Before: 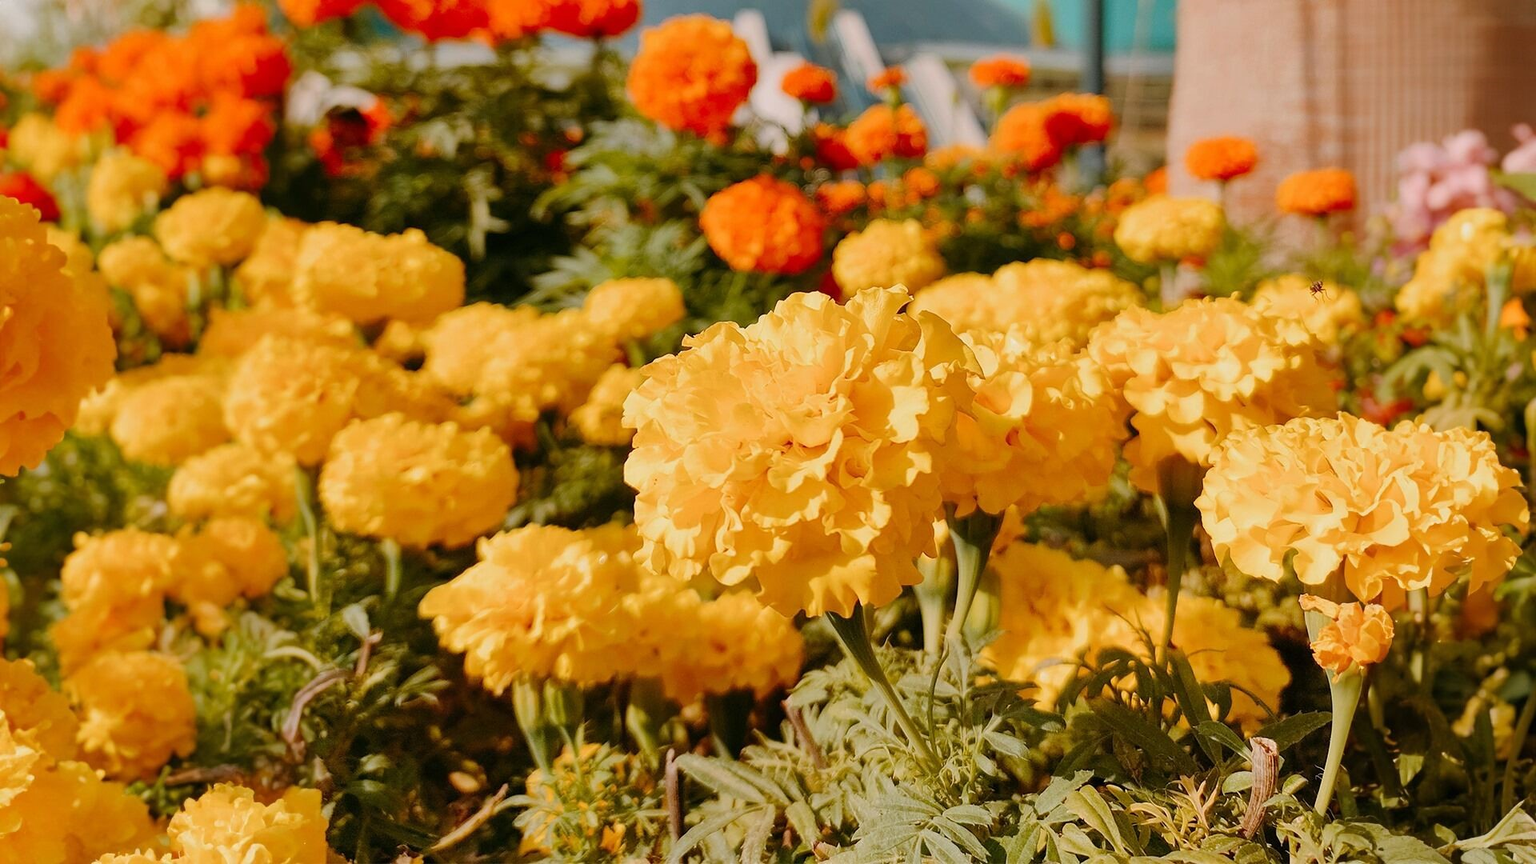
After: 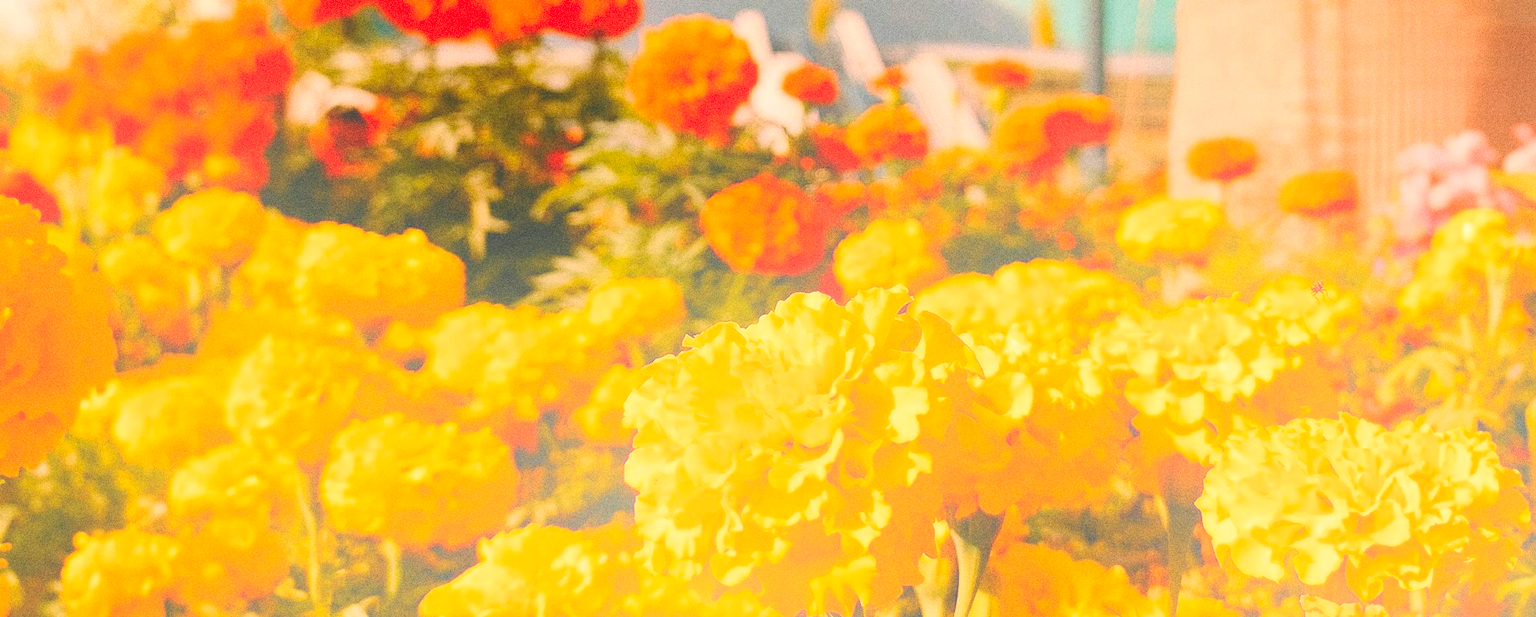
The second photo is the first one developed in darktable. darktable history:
color correction: highlights a* 21.88, highlights b* 22.25
grain: coarseness 0.09 ISO, strength 40%
color calibration: output R [1.003, 0.027, -0.041, 0], output G [-0.018, 1.043, -0.038, 0], output B [0.071, -0.086, 1.017, 0], illuminant as shot in camera, x 0.359, y 0.362, temperature 4570.54 K
exposure: black level correction 0, exposure 0.7 EV, compensate exposure bias true, compensate highlight preservation false
crop: bottom 28.576%
bloom: size 40%
